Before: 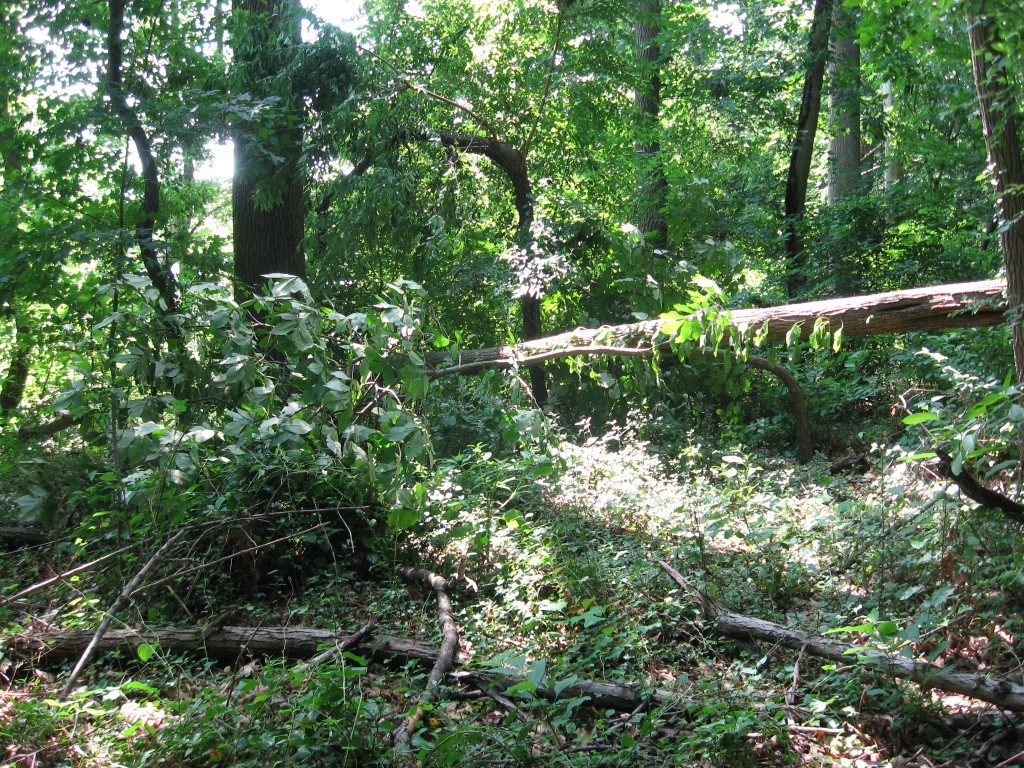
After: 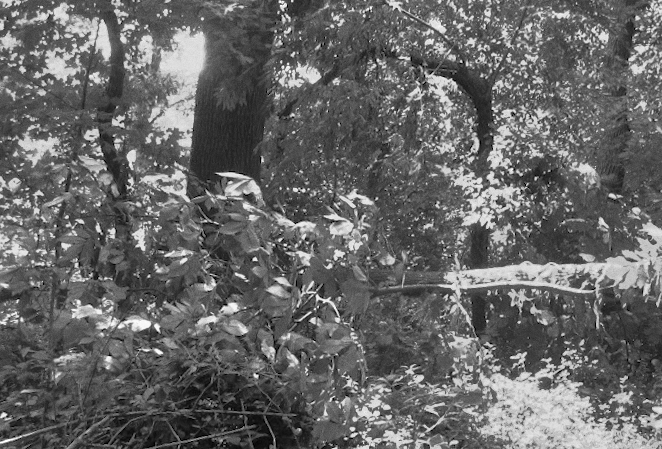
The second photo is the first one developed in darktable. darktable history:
grain: coarseness 7.08 ISO, strength 21.67%, mid-tones bias 59.58%
crop and rotate: angle -4.99°, left 2.122%, top 6.945%, right 27.566%, bottom 30.519%
rotate and perspective: rotation 1.72°, automatic cropping off
tone equalizer: -7 EV -0.63 EV, -6 EV 1 EV, -5 EV -0.45 EV, -4 EV 0.43 EV, -3 EV 0.41 EV, -2 EV 0.15 EV, -1 EV -0.15 EV, +0 EV -0.39 EV, smoothing diameter 25%, edges refinement/feathering 10, preserve details guided filter
monochrome: a -4.13, b 5.16, size 1
color zones: curves: ch0 [(0, 0.613) (0.01, 0.613) (0.245, 0.448) (0.498, 0.529) (0.642, 0.665) (0.879, 0.777) (0.99, 0.613)]; ch1 [(0, 0.272) (0.219, 0.127) (0.724, 0.346)]
exposure: compensate exposure bias true, compensate highlight preservation false
